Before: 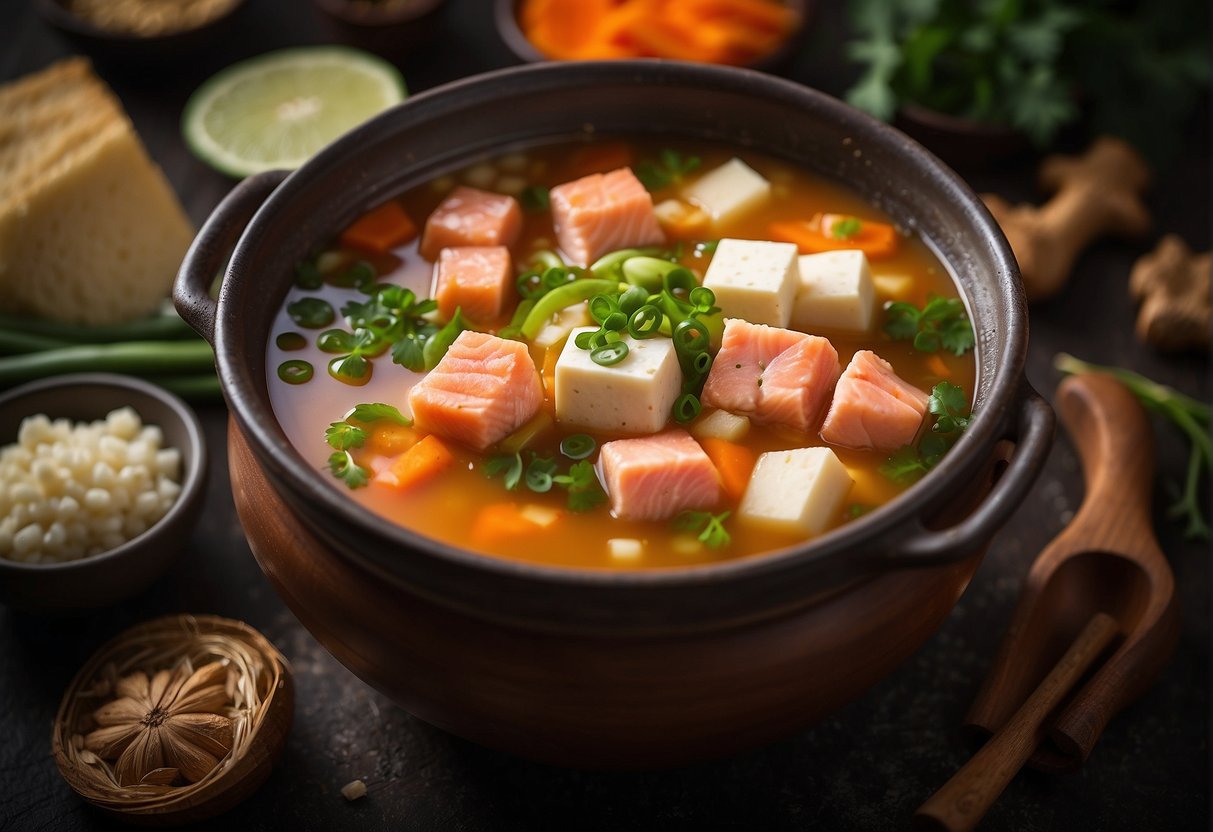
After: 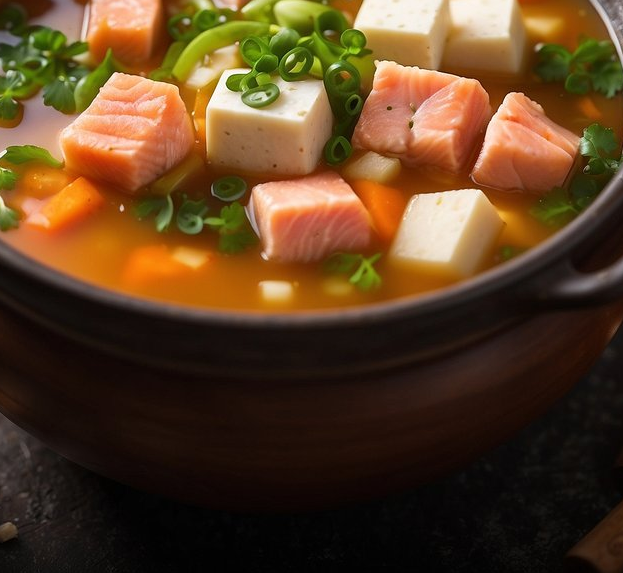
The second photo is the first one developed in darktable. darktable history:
tone equalizer: on, module defaults
crop and rotate: left 28.829%, top 31.039%, right 19.802%
local contrast: mode bilateral grid, contrast 14, coarseness 36, detail 106%, midtone range 0.2
